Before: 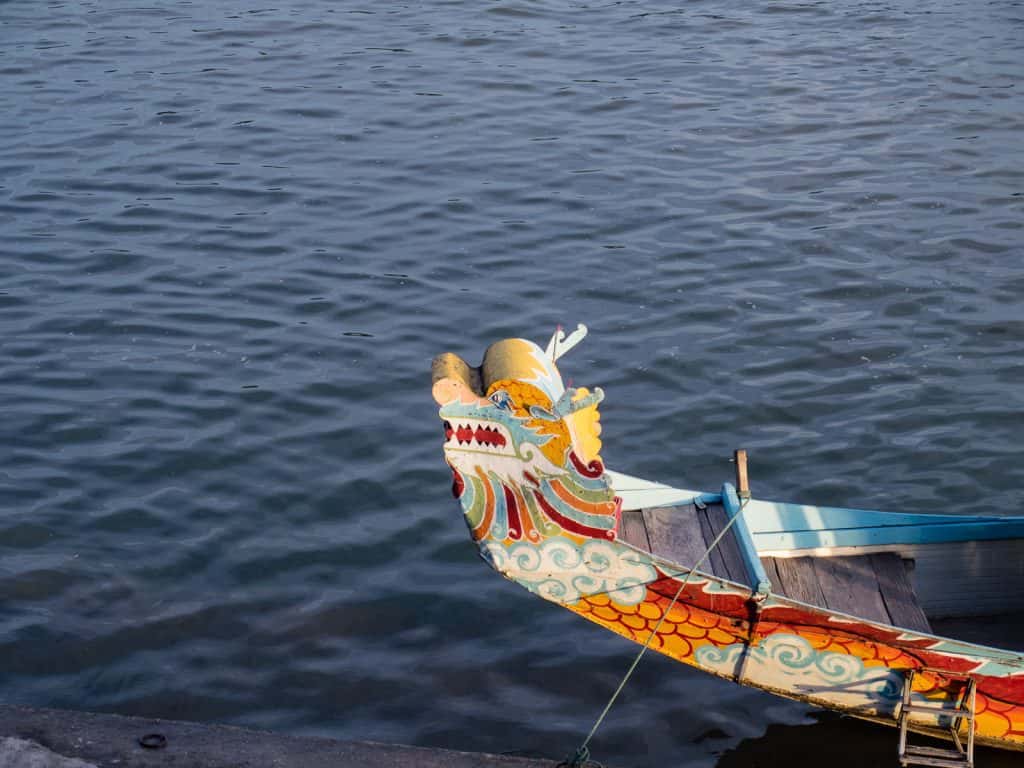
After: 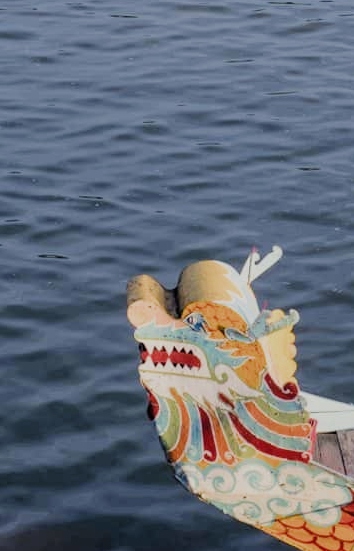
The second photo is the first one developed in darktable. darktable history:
filmic rgb: black relative exposure -8.12 EV, white relative exposure 3.77 EV, hardness 4.46, add noise in highlights 0.002, color science v3 (2019), use custom middle-gray values true, contrast in highlights soft
crop and rotate: left 29.824%, top 10.24%, right 35.575%, bottom 17.957%
